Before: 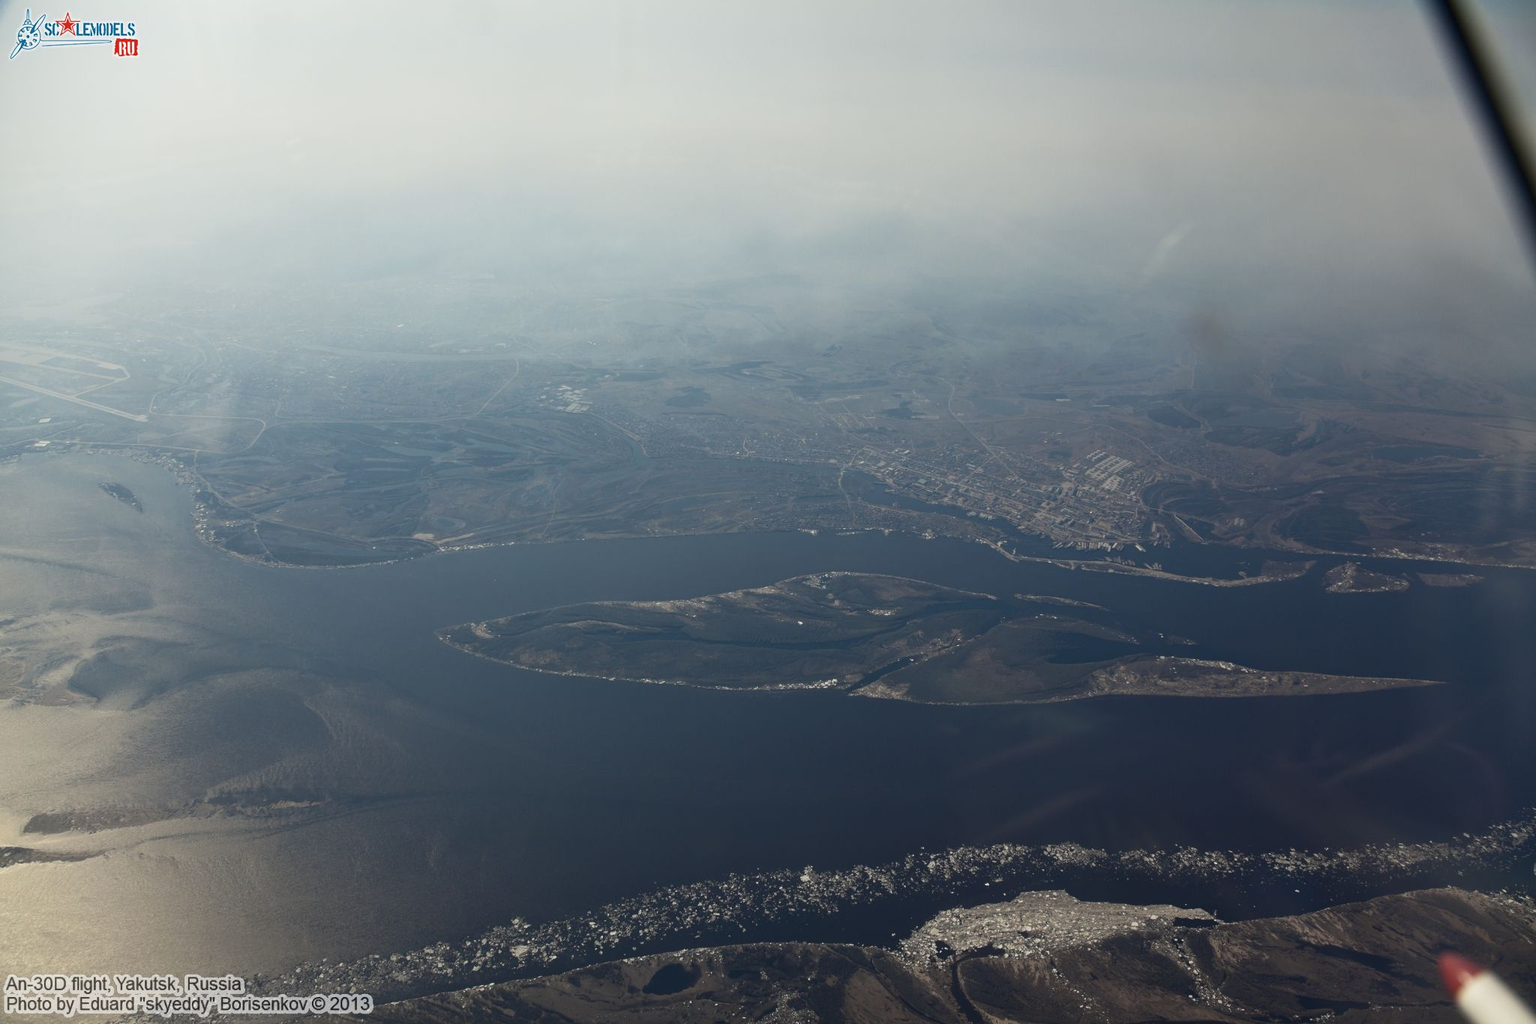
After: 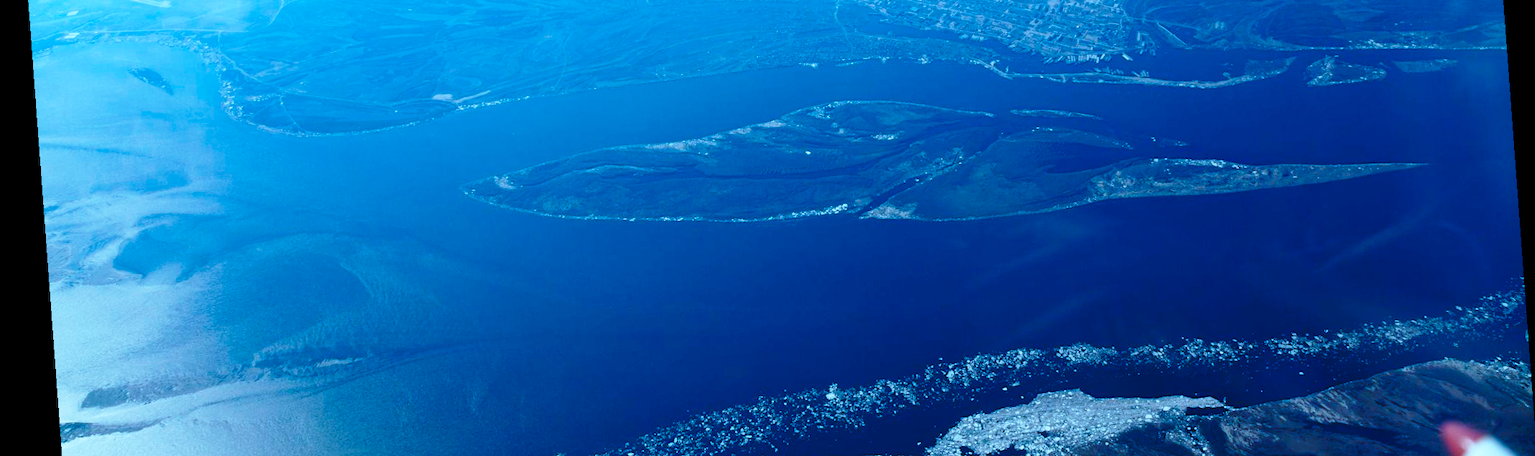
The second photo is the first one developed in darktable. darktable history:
base curve: curves: ch0 [(0, 0) (0.028, 0.03) (0.121, 0.232) (0.46, 0.748) (0.859, 0.968) (1, 1)], preserve colors none
crop: top 45.551%, bottom 12.262%
color calibration: illuminant custom, x 0.432, y 0.395, temperature 3098 K
white balance: red 0.926, green 1.003, blue 1.133
rotate and perspective: rotation -4.25°, automatic cropping off
